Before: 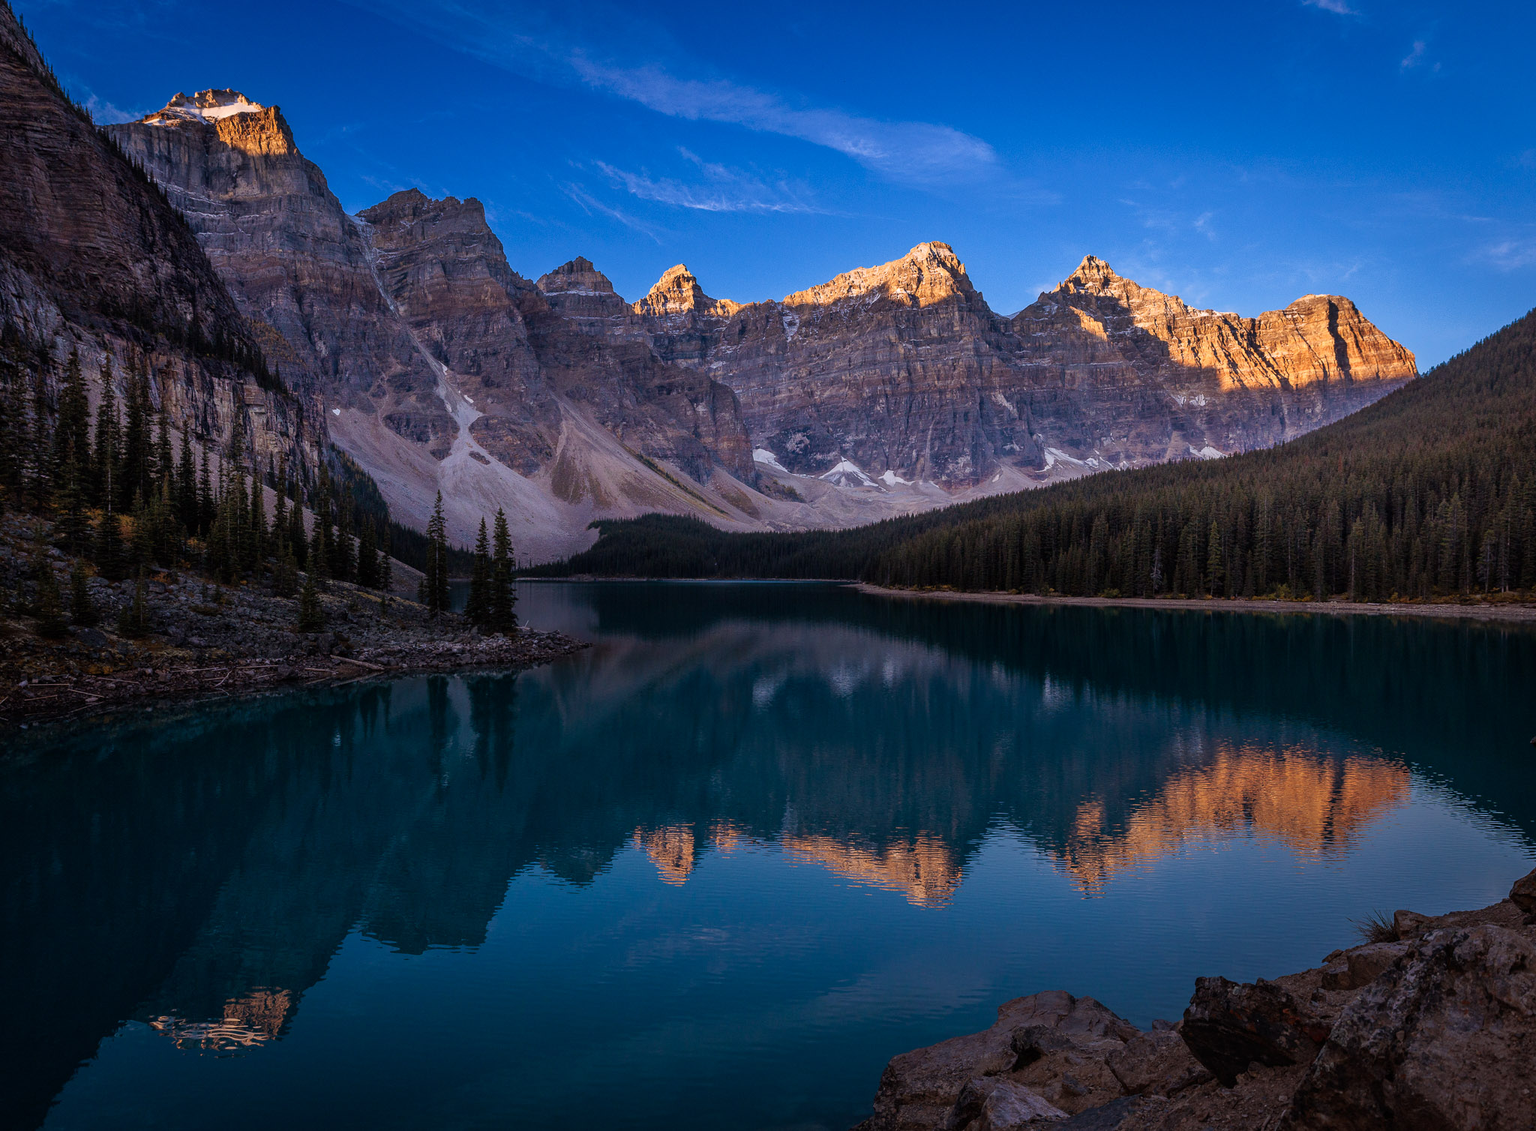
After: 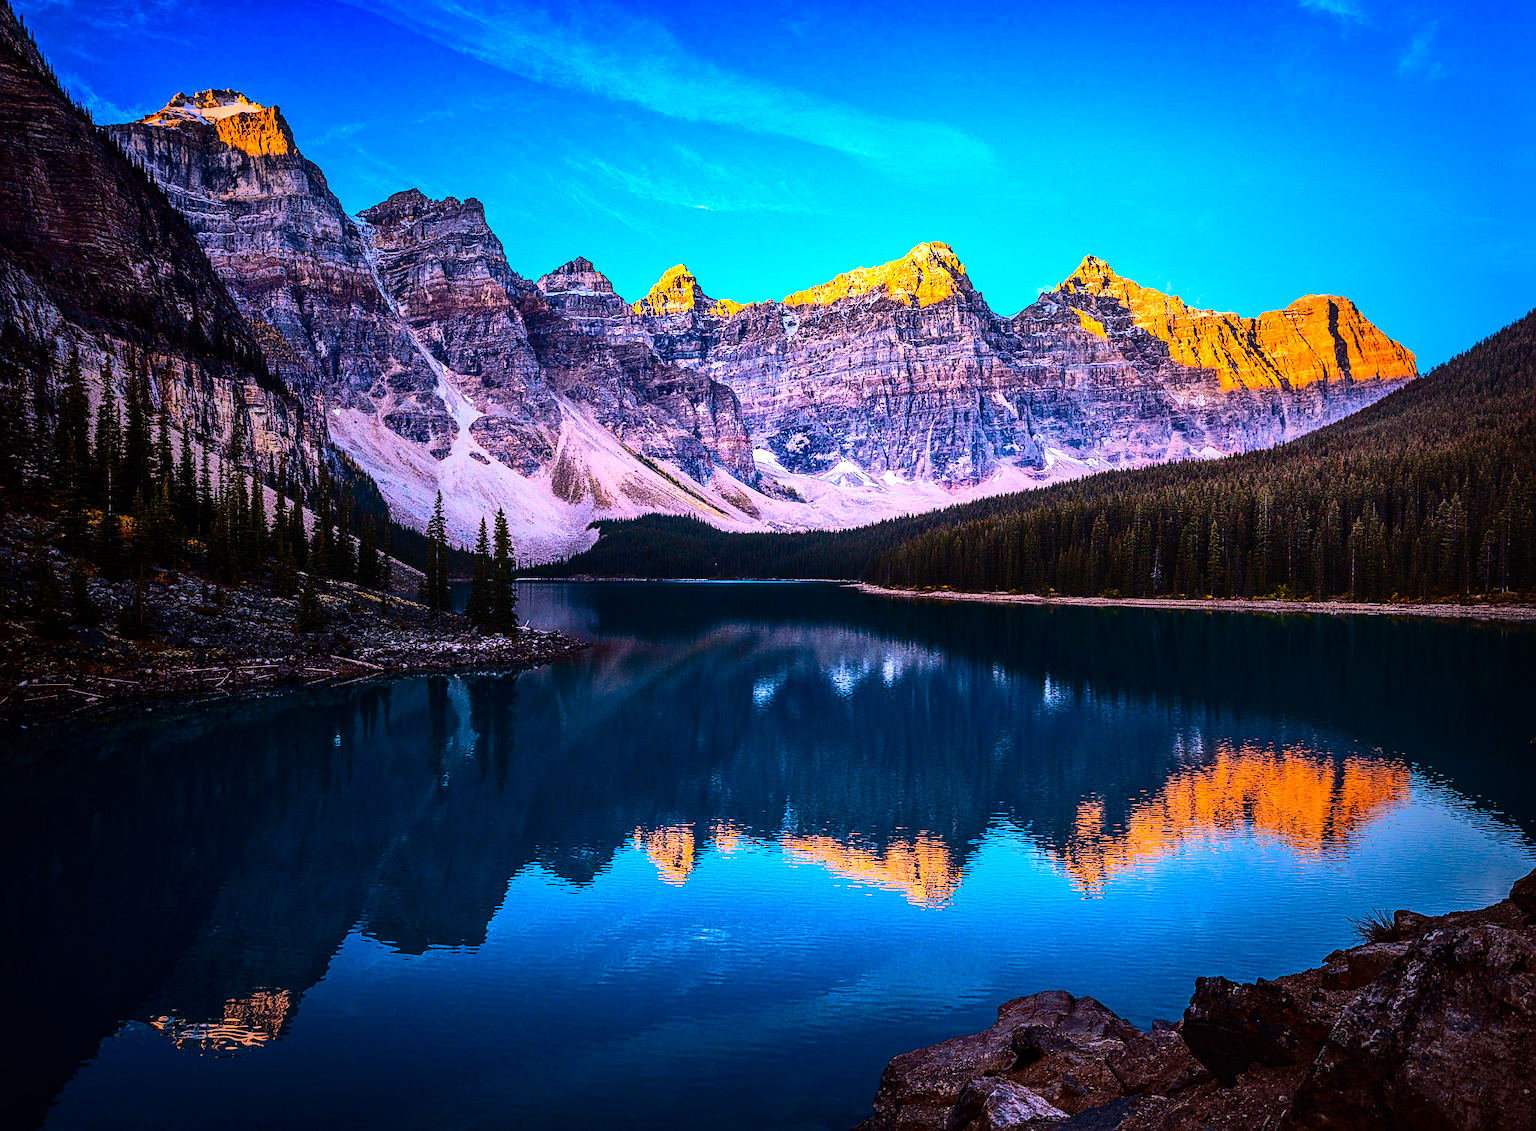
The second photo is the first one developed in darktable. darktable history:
contrast brightness saturation: contrast 0.406, brightness 0.047, saturation 0.261
tone equalizer: -8 EV -0.739 EV, -7 EV -0.69 EV, -6 EV -0.573 EV, -5 EV -0.372 EV, -3 EV 0.377 EV, -2 EV 0.6 EV, -1 EV 0.682 EV, +0 EV 0.775 EV, edges refinement/feathering 500, mask exposure compensation -1.57 EV, preserve details no
sharpen: on, module defaults
vignetting: fall-off start 18.29%, fall-off radius 136.68%, brightness -0.635, saturation -0.004, width/height ratio 0.622, shape 0.601
exposure: exposure 1.164 EV, compensate highlight preservation false
local contrast: on, module defaults
color balance rgb: linear chroma grading › global chroma 6.137%, perceptual saturation grading › global saturation 29.749%, global vibrance 20%
